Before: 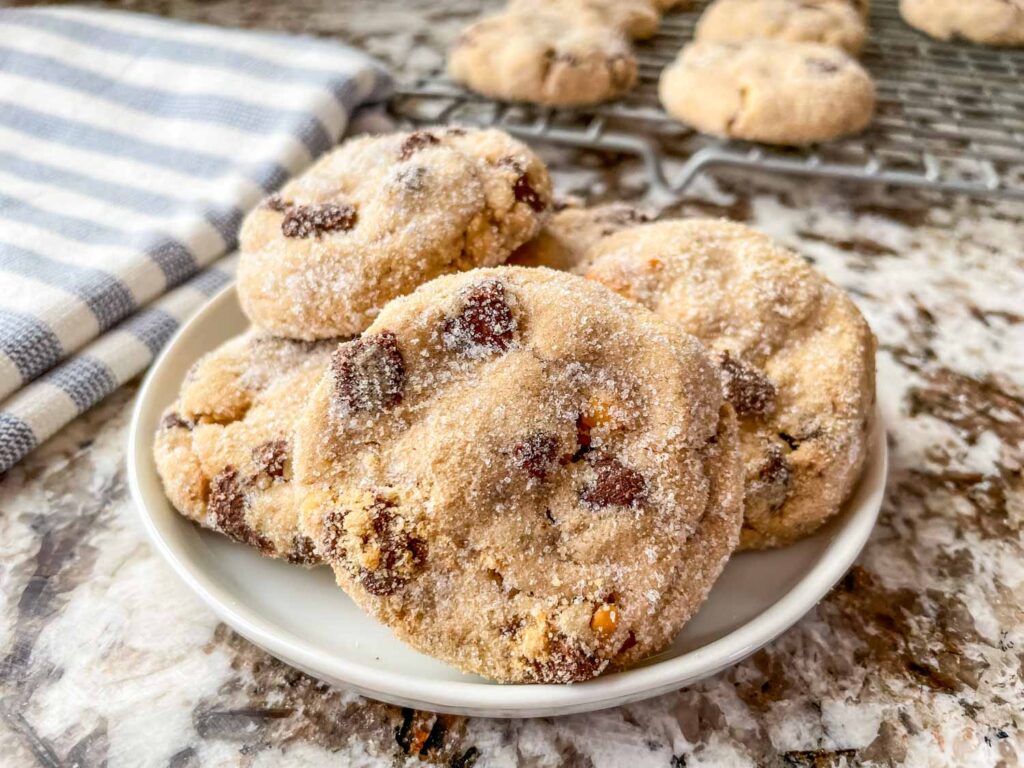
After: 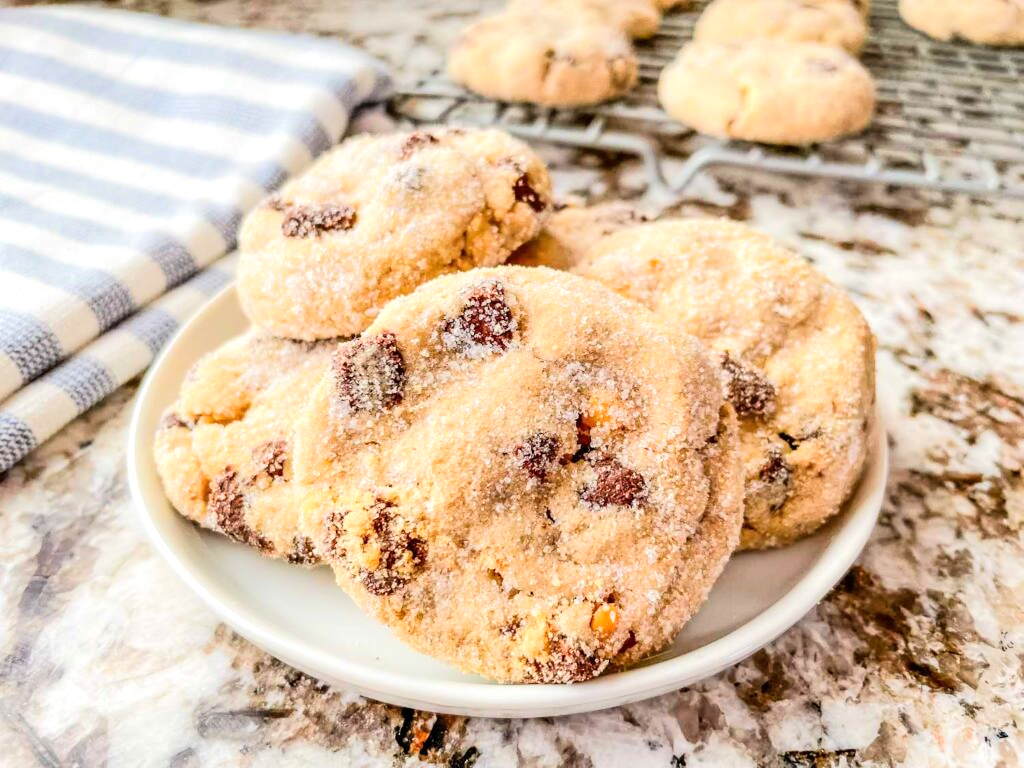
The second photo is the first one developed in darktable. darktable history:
tone equalizer: -7 EV 0.146 EV, -6 EV 0.608 EV, -5 EV 1.16 EV, -4 EV 1.3 EV, -3 EV 1.16 EV, -2 EV 0.6 EV, -1 EV 0.16 EV, edges refinement/feathering 500, mask exposure compensation -1.57 EV, preserve details no
